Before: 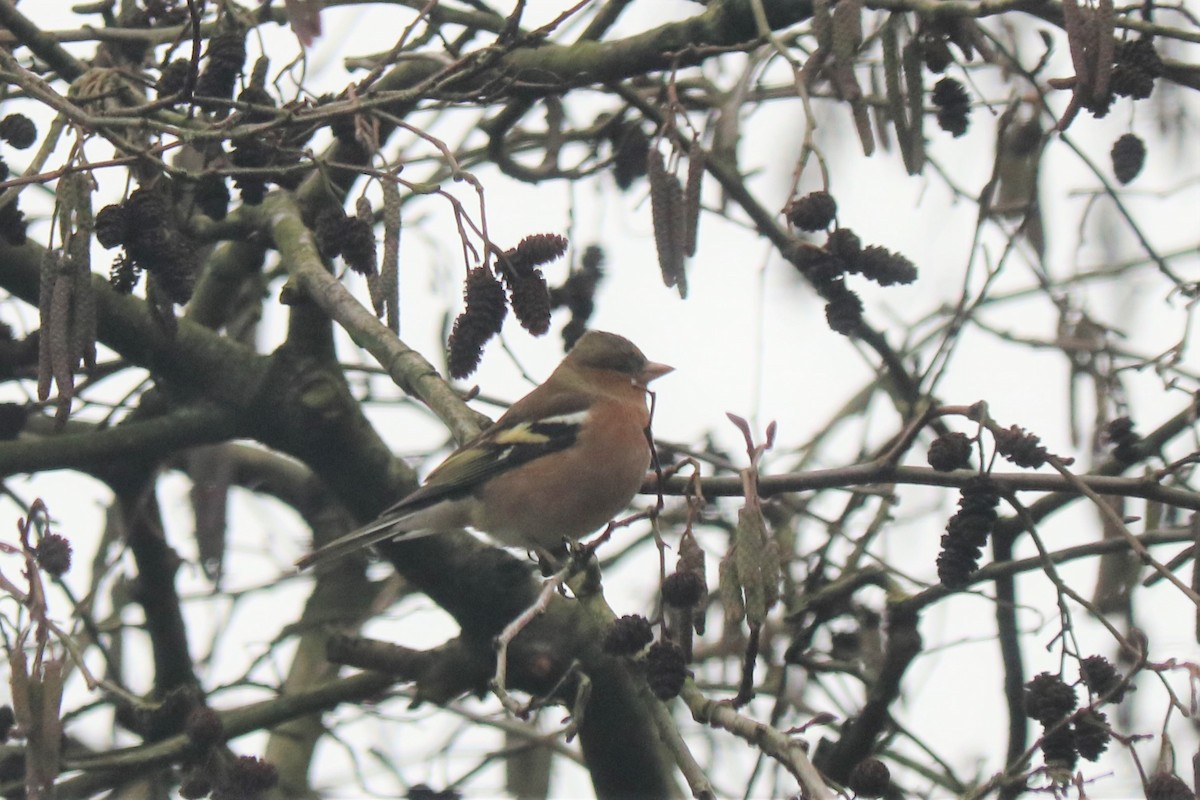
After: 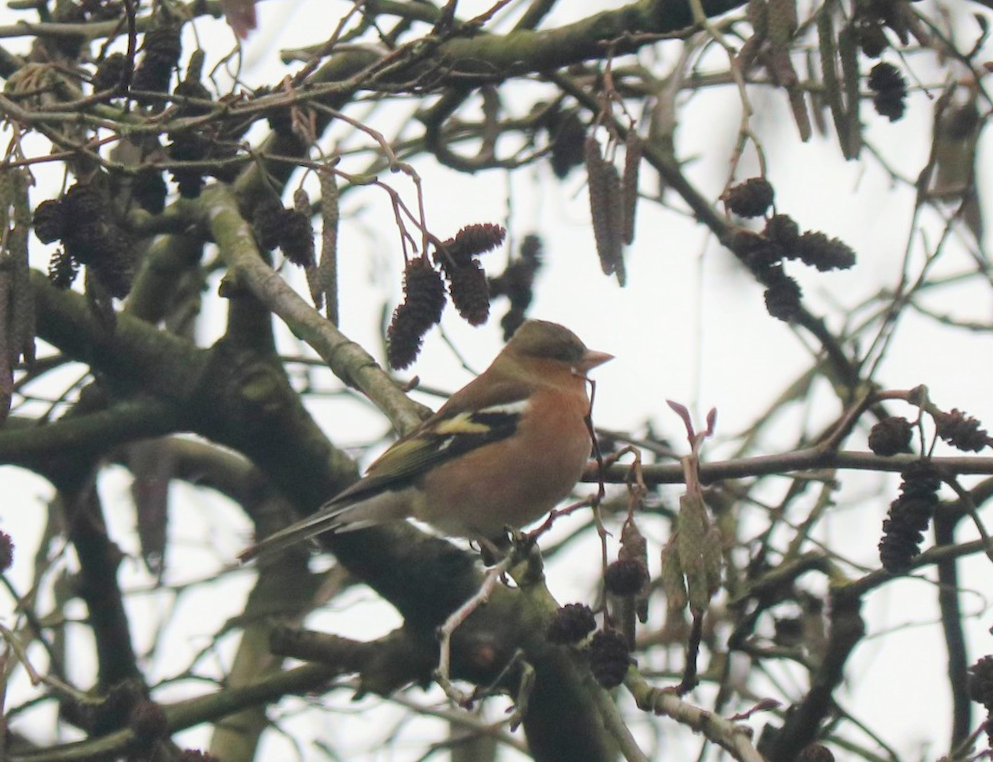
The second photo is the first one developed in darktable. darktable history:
color balance rgb: perceptual saturation grading › global saturation 20%, perceptual saturation grading › highlights -25.335%, perceptual saturation grading › shadows 24.287%
crop and rotate: angle 0.726°, left 4.187%, top 0.503%, right 11.453%, bottom 2.437%
velvia: strength 6.68%
